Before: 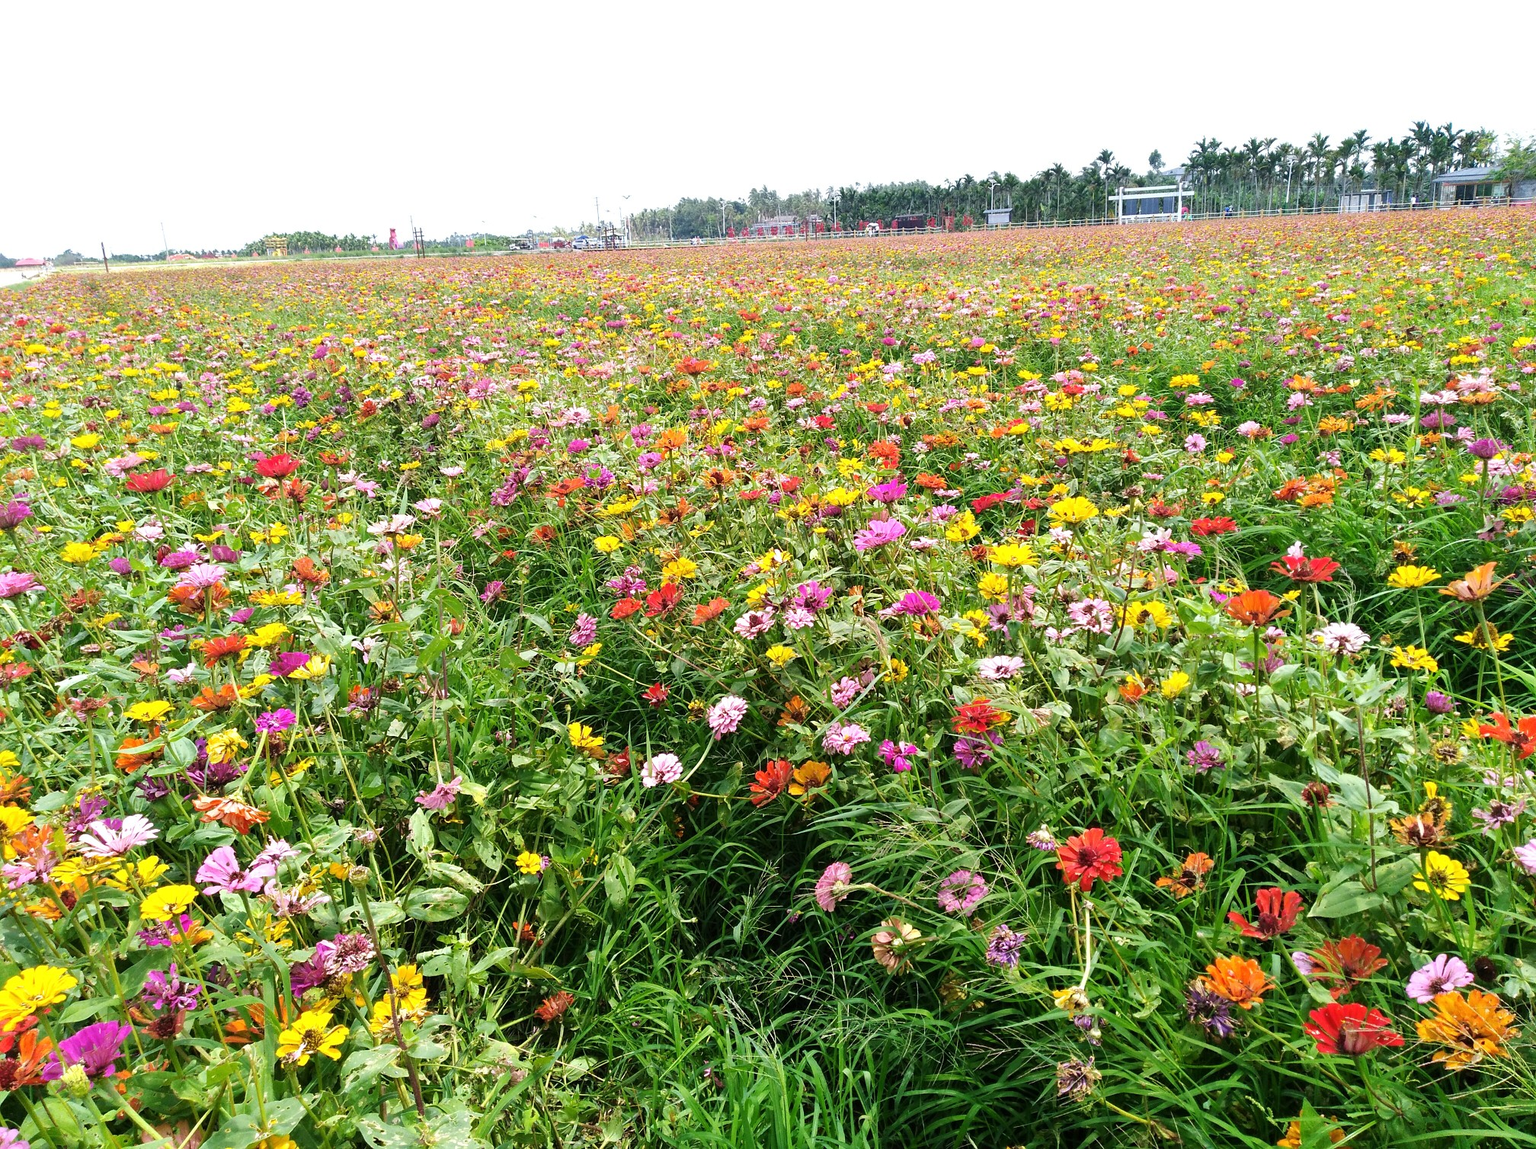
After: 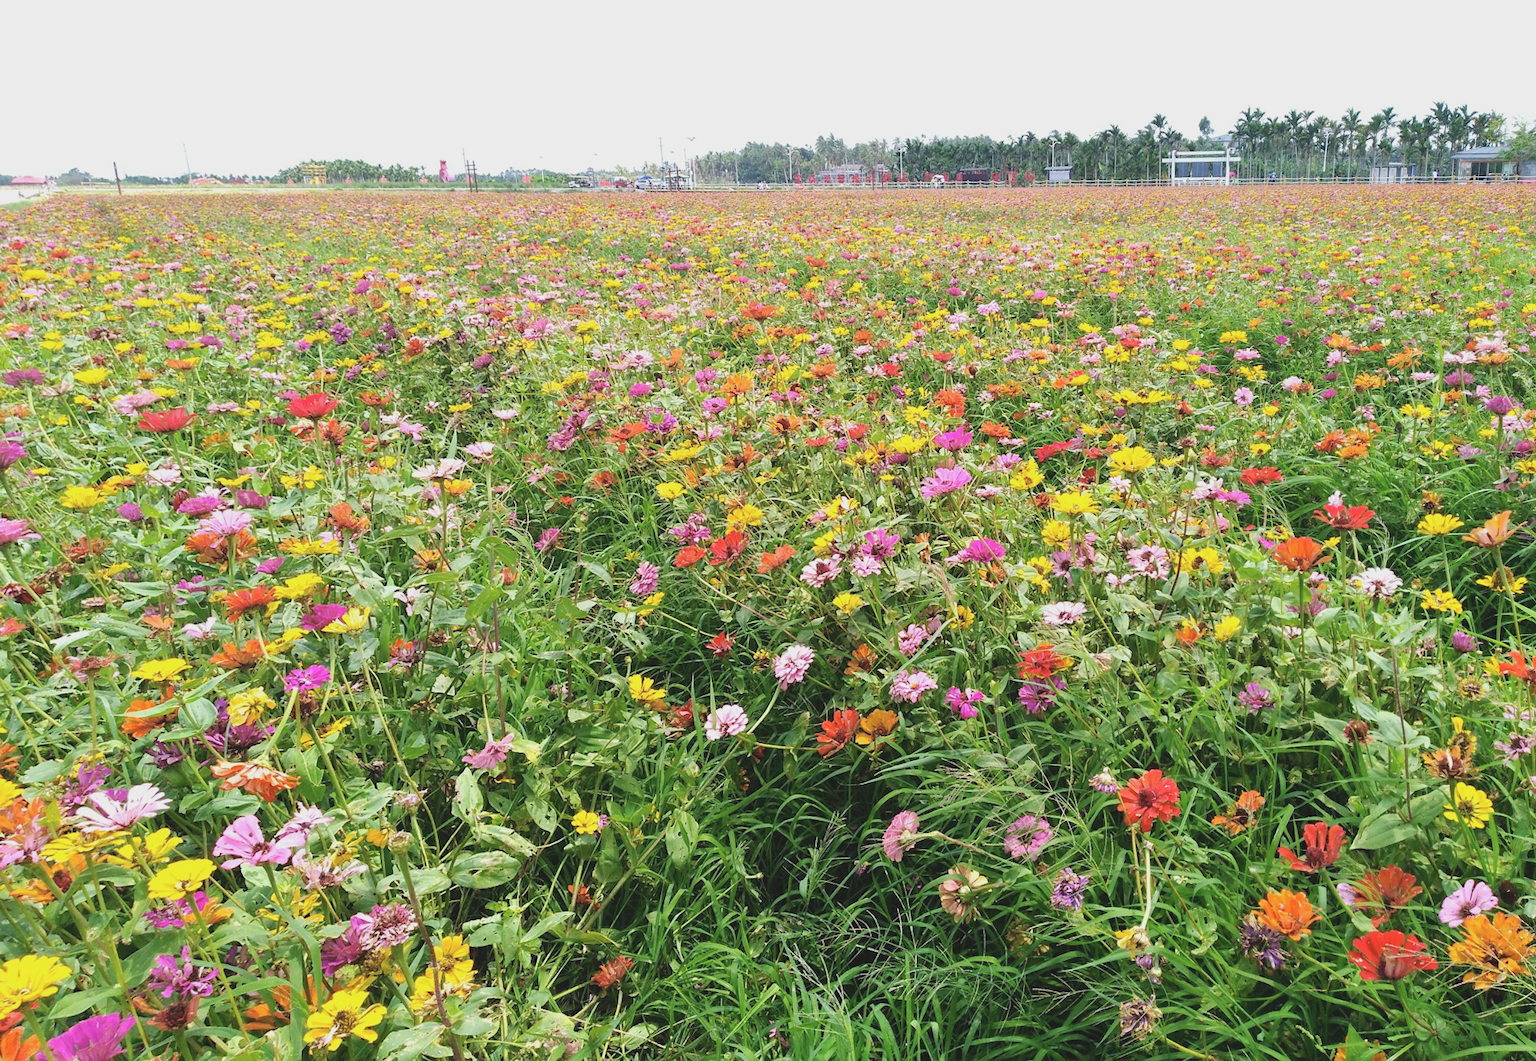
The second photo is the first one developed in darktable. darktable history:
contrast brightness saturation: contrast -0.15, brightness 0.05, saturation -0.12
rotate and perspective: rotation -0.013°, lens shift (vertical) -0.027, lens shift (horizontal) 0.178, crop left 0.016, crop right 0.989, crop top 0.082, crop bottom 0.918
